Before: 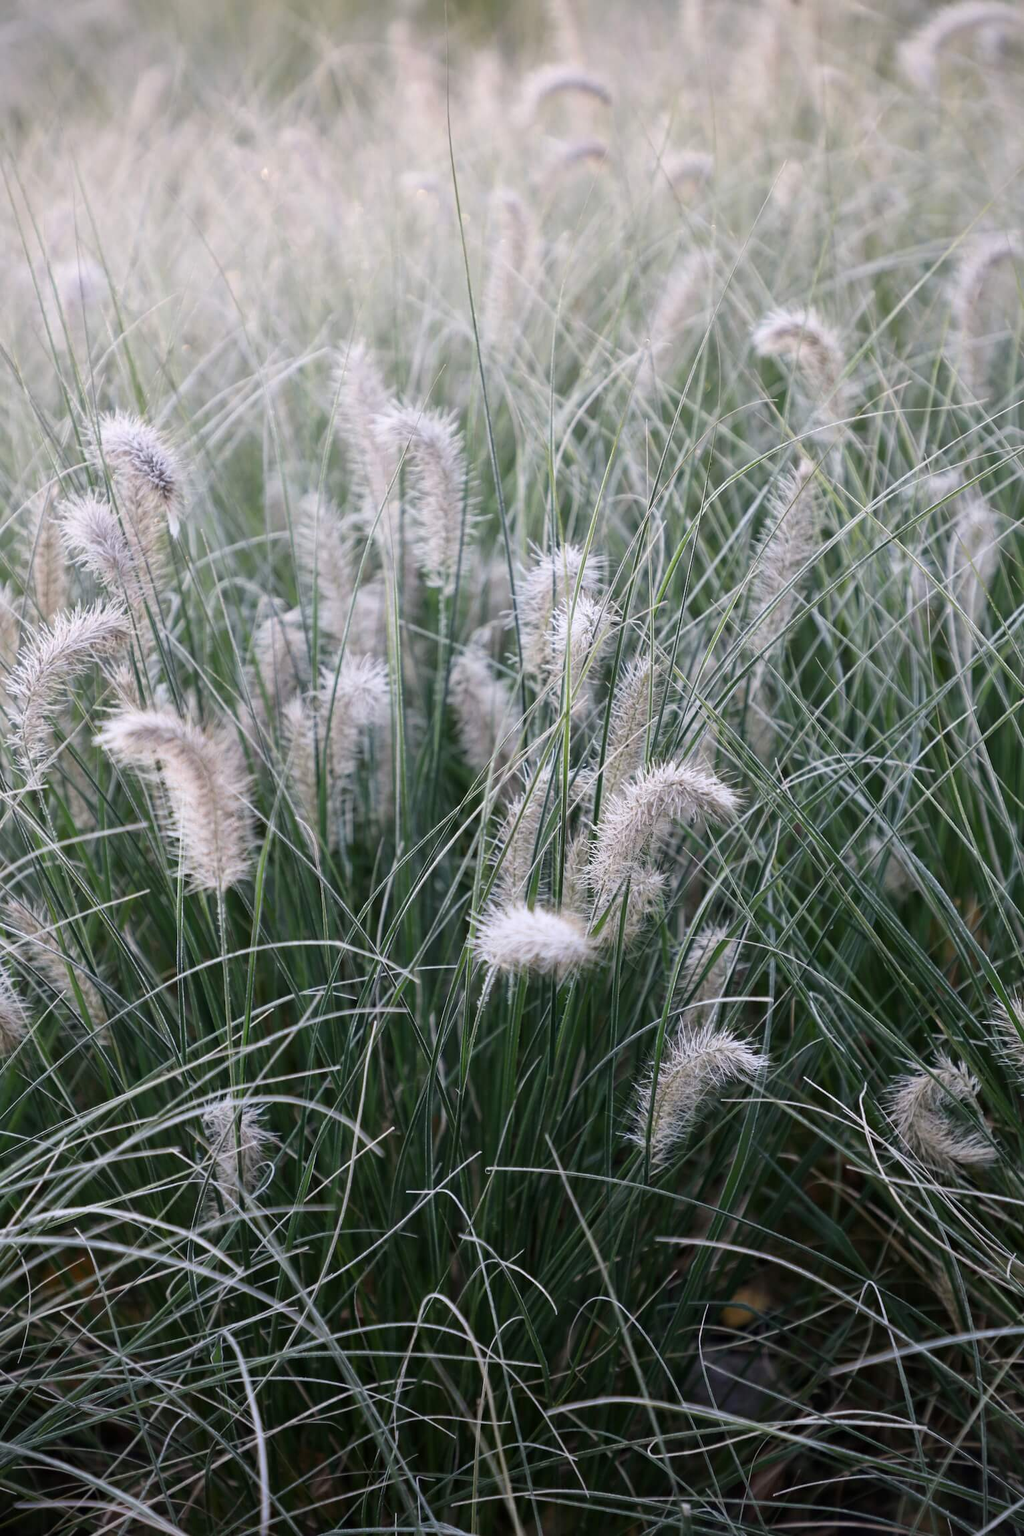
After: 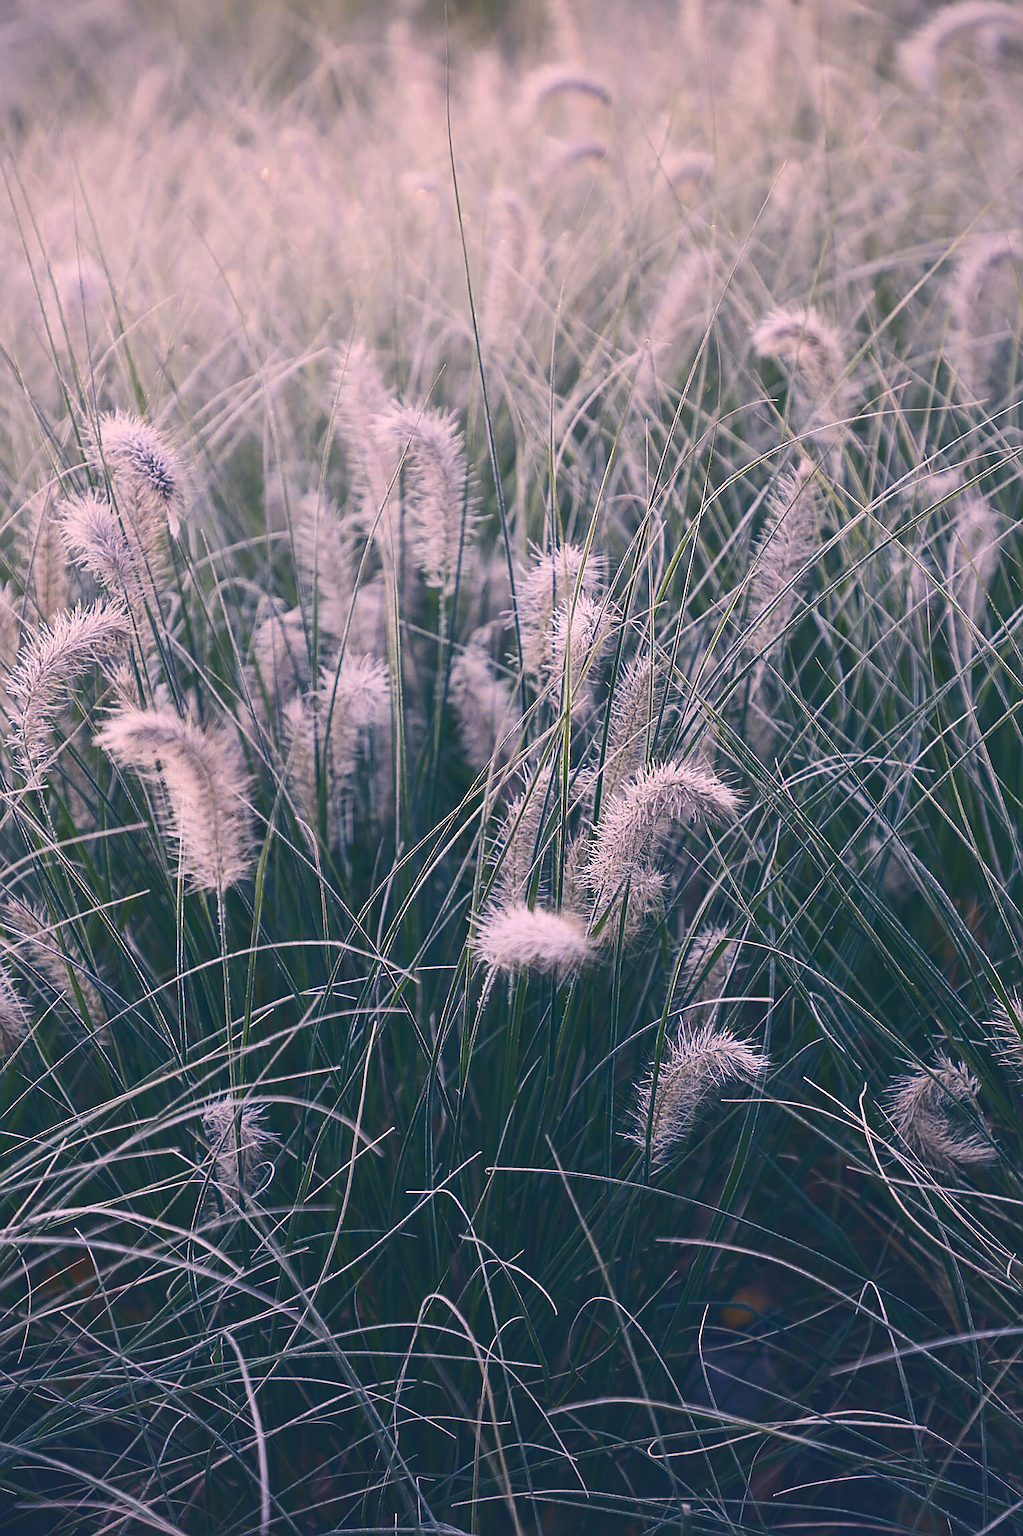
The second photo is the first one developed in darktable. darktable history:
sharpen: radius 1.395, amount 1.241, threshold 0.654
color correction: highlights a* 10.29, highlights b* 14.22, shadows a* -9.87, shadows b* -14.84
tone curve: curves: ch0 [(0, 0.142) (0.384, 0.314) (0.752, 0.711) (0.991, 0.95)]; ch1 [(0.006, 0.129) (0.346, 0.384) (1, 1)]; ch2 [(0.003, 0.057) (0.261, 0.248) (1, 1)], color space Lab, independent channels, preserve colors none
